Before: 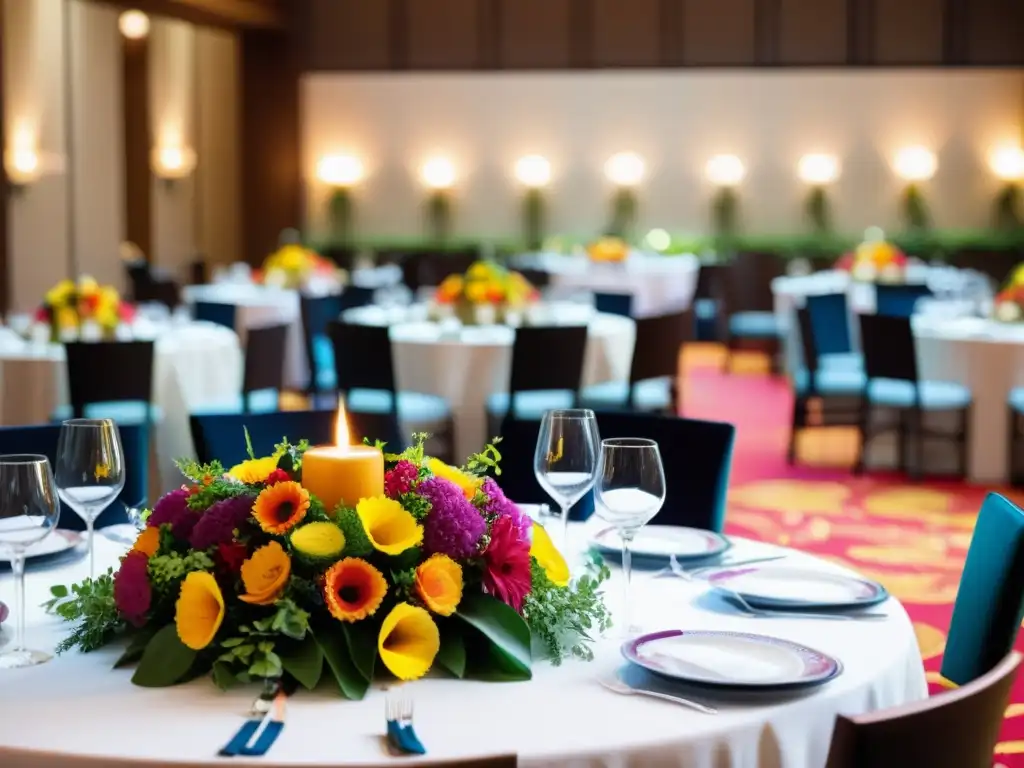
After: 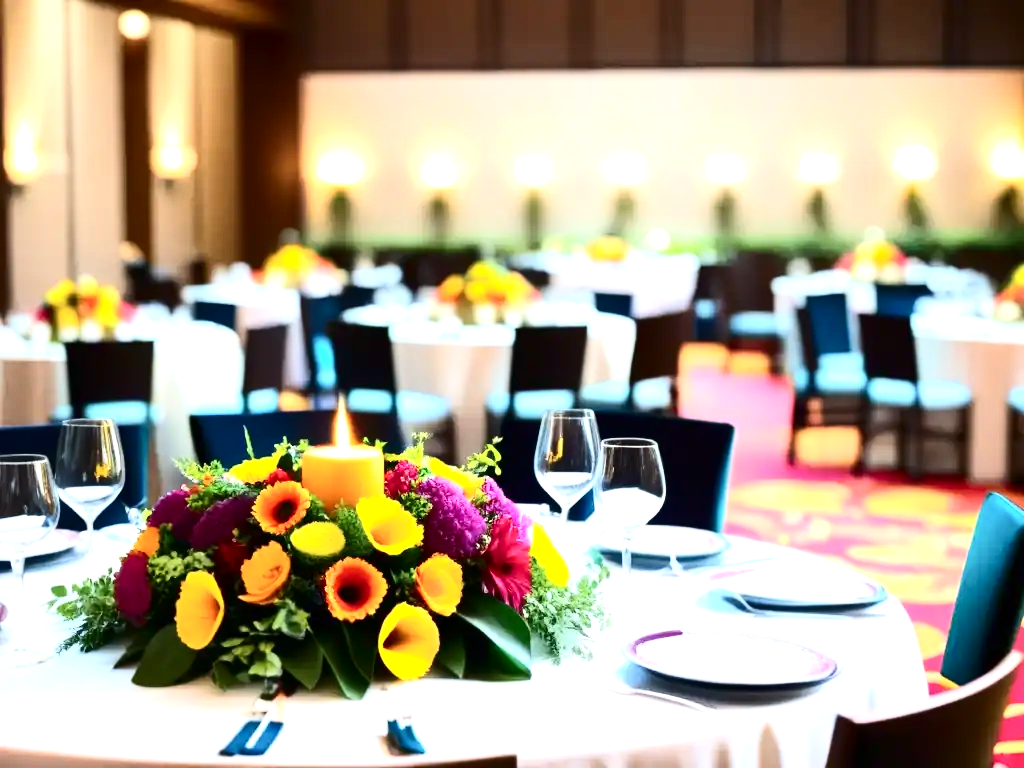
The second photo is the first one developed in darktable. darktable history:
contrast brightness saturation: contrast 0.295
exposure: exposure 1 EV, compensate highlight preservation false
